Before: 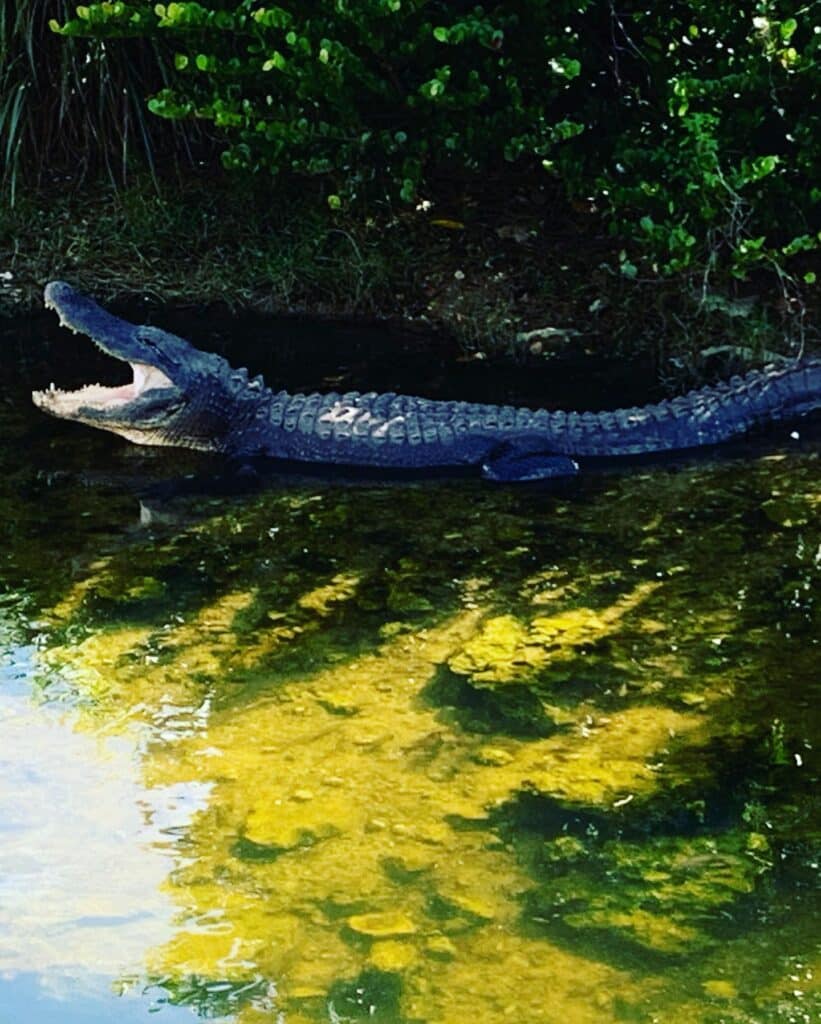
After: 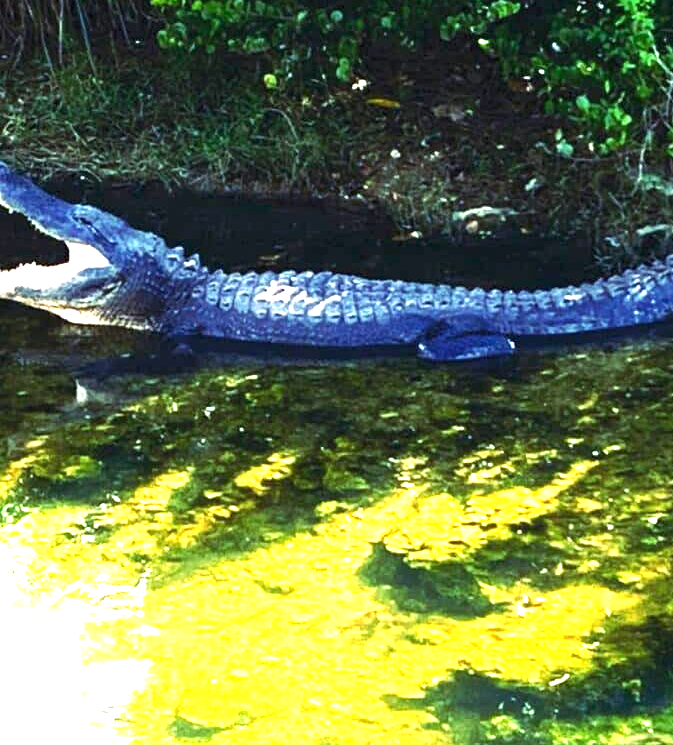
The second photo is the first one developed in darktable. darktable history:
white balance: red 1.009, blue 1.027
crop: left 7.856%, top 11.836%, right 10.12%, bottom 15.387%
exposure: exposure 2.003 EV, compensate highlight preservation false
